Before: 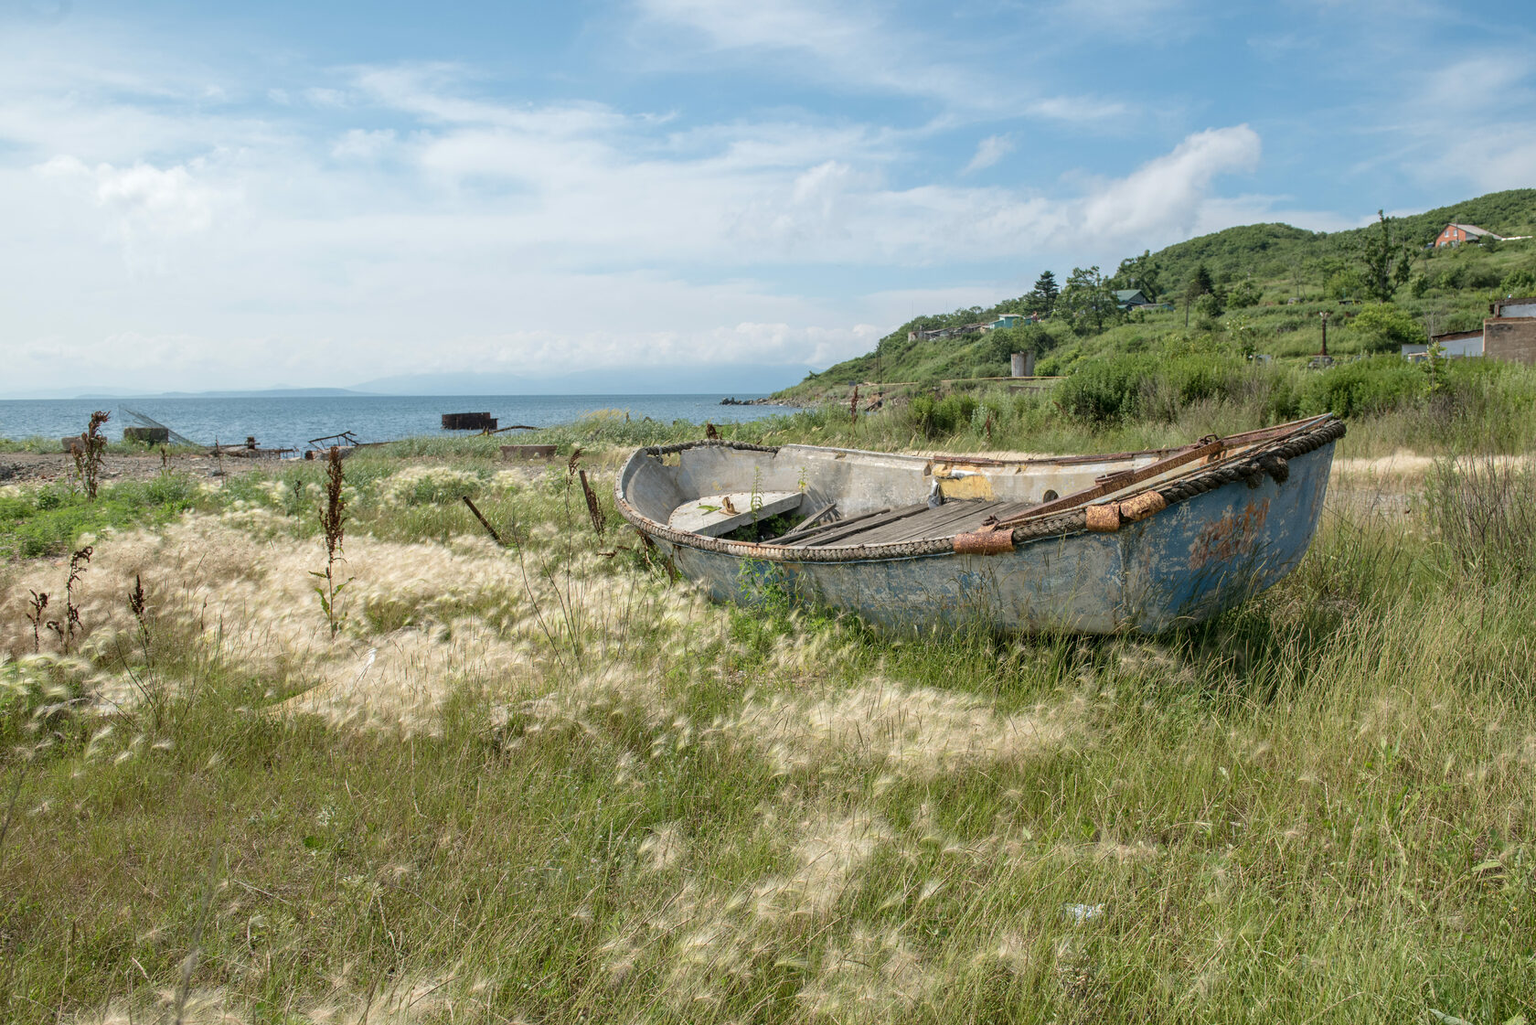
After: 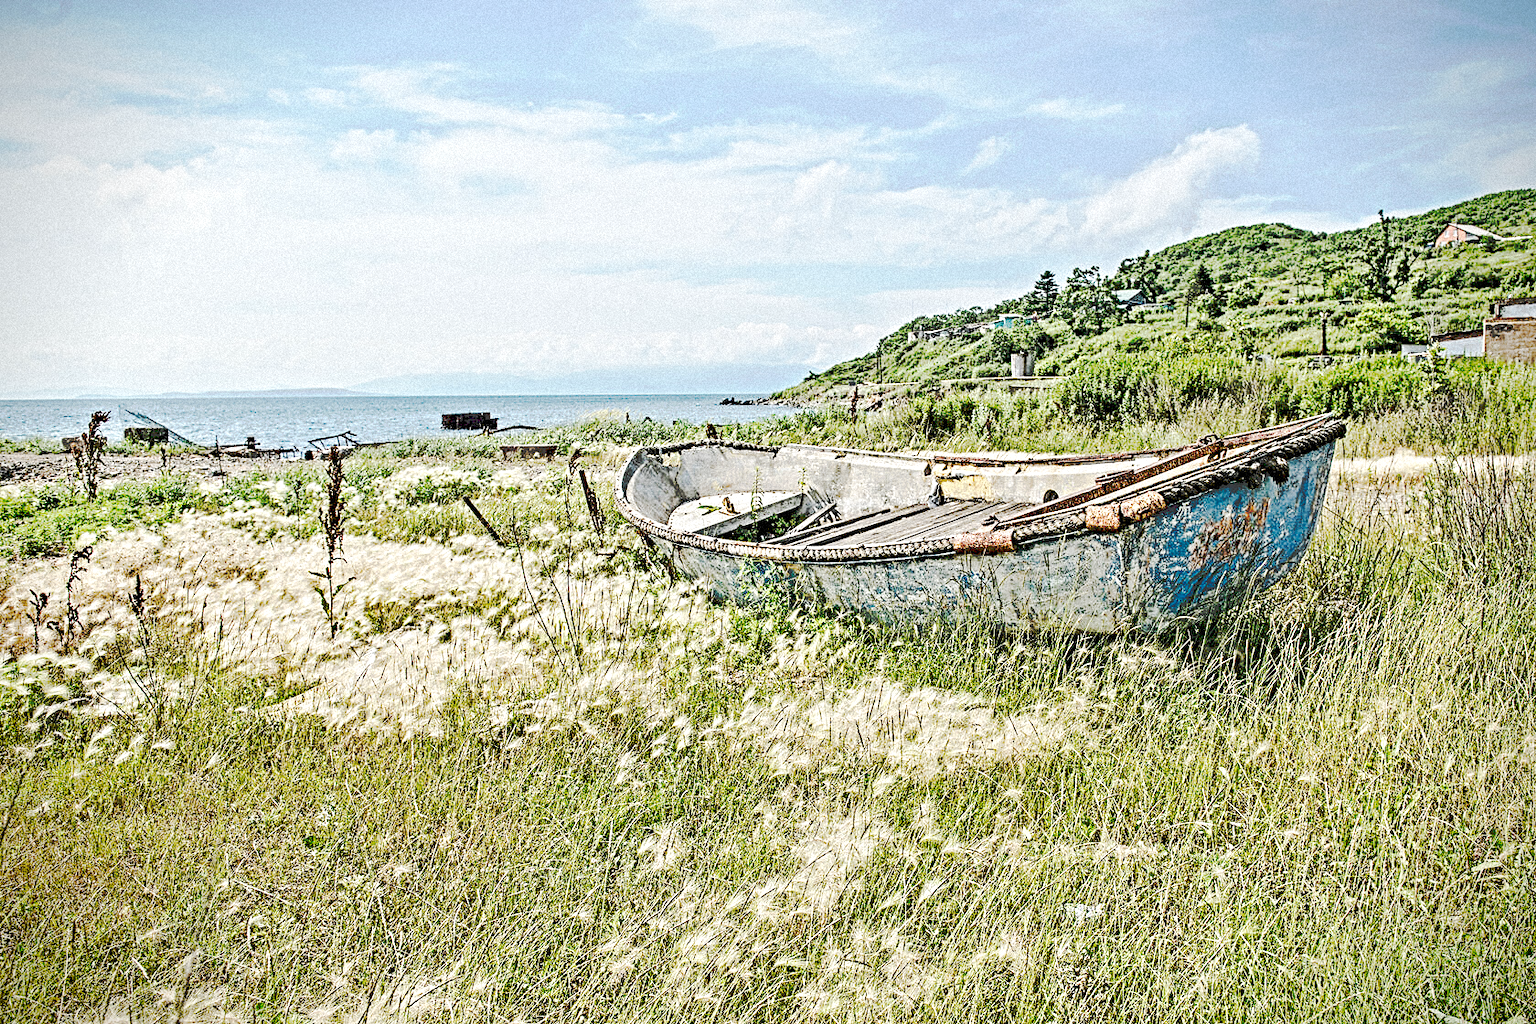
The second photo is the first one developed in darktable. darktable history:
contrast brightness saturation: contrast 0.04, saturation 0.16
vignetting: fall-off start 88.53%, fall-off radius 44.2%, saturation 0.376, width/height ratio 1.161
contrast equalizer: octaves 7, y [[0.406, 0.494, 0.589, 0.753, 0.877, 0.999], [0.5 ×6], [0.5 ×6], [0 ×6], [0 ×6]]
base curve: curves: ch0 [(0, 0) (0.028, 0.03) (0.121, 0.232) (0.46, 0.748) (0.859, 0.968) (1, 1)], preserve colors none
tone curve: curves: ch0 [(0, 0) (0.003, 0.219) (0.011, 0.219) (0.025, 0.223) (0.044, 0.226) (0.069, 0.232) (0.1, 0.24) (0.136, 0.245) (0.177, 0.257) (0.224, 0.281) (0.277, 0.324) (0.335, 0.392) (0.399, 0.484) (0.468, 0.585) (0.543, 0.672) (0.623, 0.741) (0.709, 0.788) (0.801, 0.835) (0.898, 0.878) (1, 1)], preserve colors none
grain: mid-tones bias 0%
